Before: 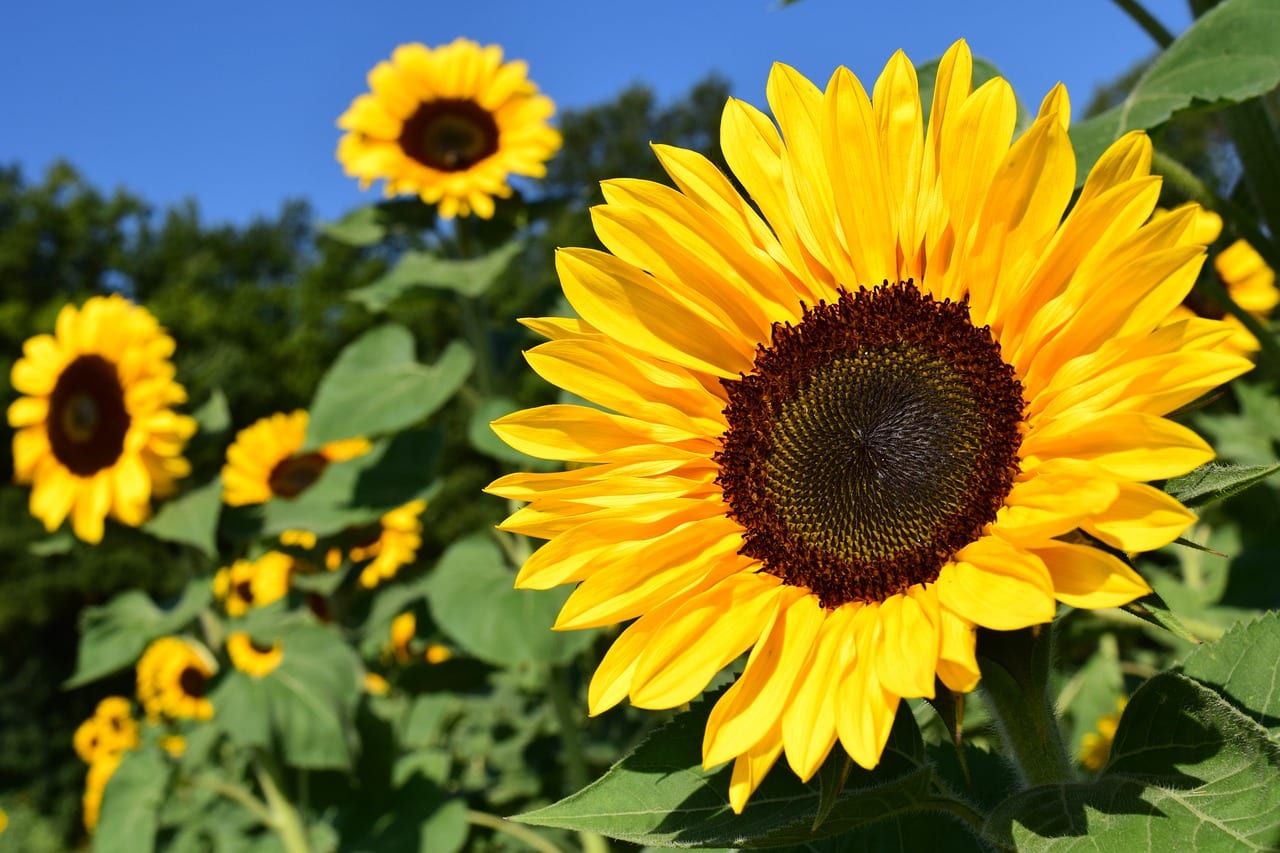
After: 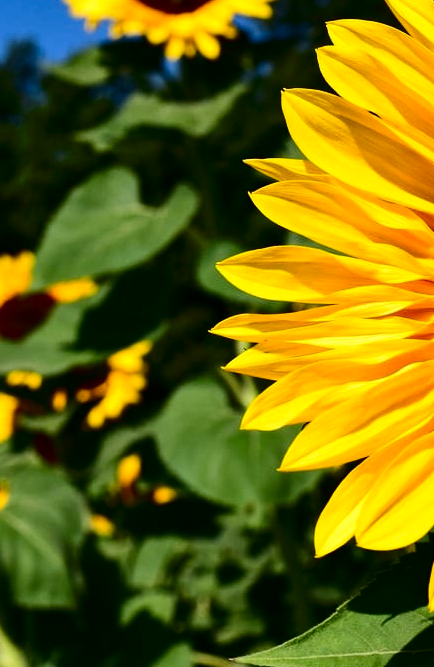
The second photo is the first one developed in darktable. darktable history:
contrast brightness saturation: contrast 0.24, brightness -0.229, saturation 0.148
crop and rotate: left 21.419%, top 18.715%, right 44.655%, bottom 2.994%
